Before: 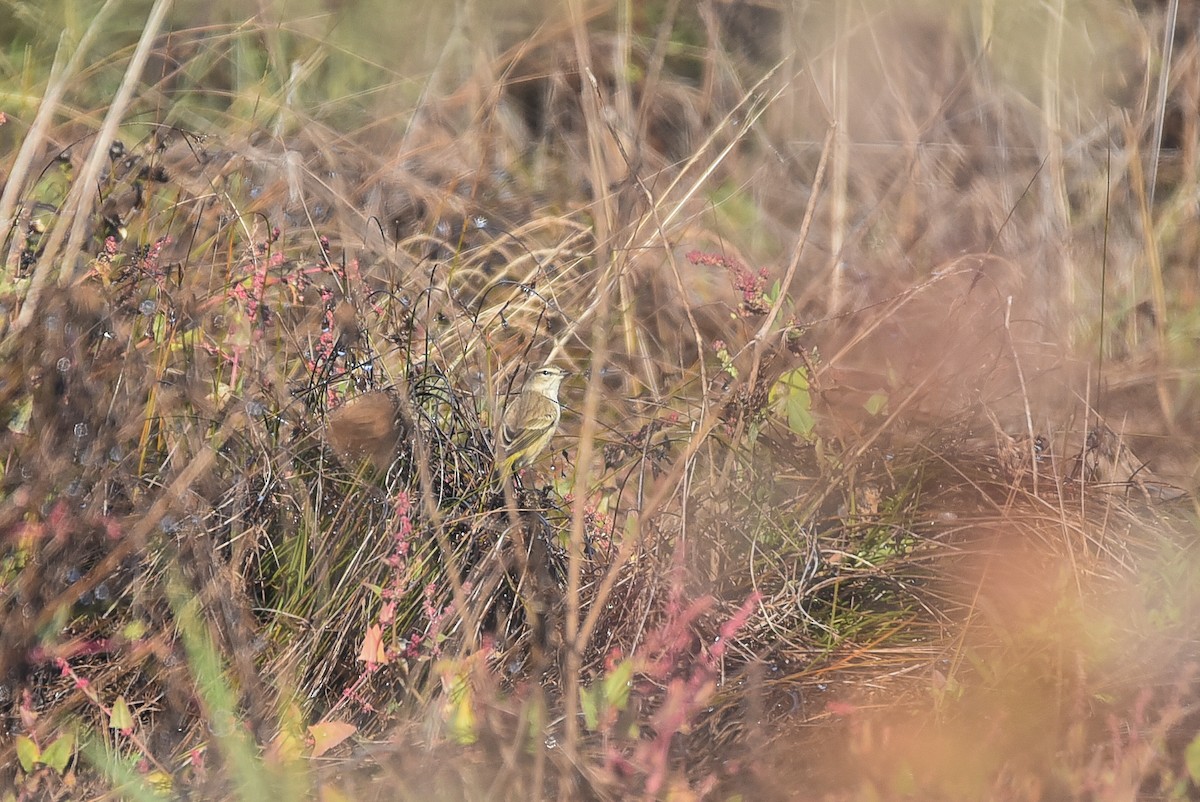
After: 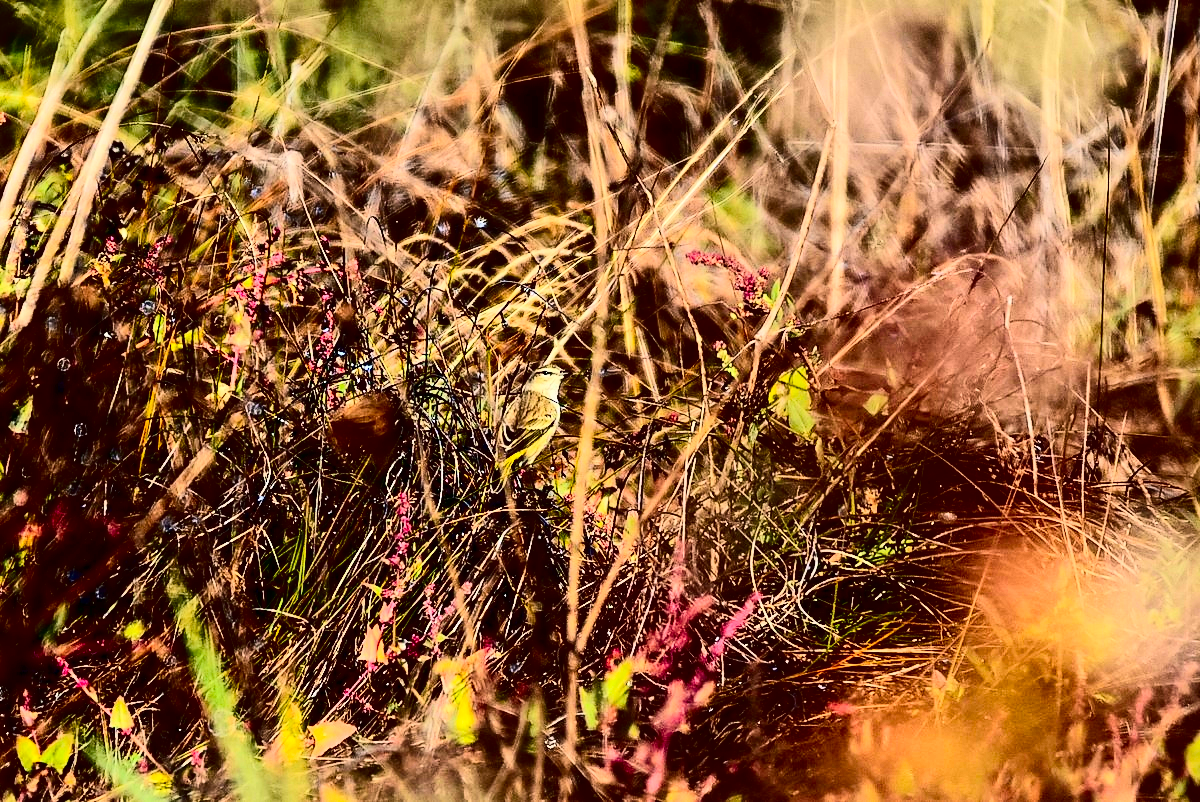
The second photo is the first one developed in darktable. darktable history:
tone curve: curves: ch0 [(0, 0) (0.003, 0.006) (0.011, 0.015) (0.025, 0.032) (0.044, 0.054) (0.069, 0.079) (0.1, 0.111) (0.136, 0.146) (0.177, 0.186) (0.224, 0.229) (0.277, 0.286) (0.335, 0.348) (0.399, 0.426) (0.468, 0.514) (0.543, 0.609) (0.623, 0.706) (0.709, 0.789) (0.801, 0.862) (0.898, 0.926) (1, 1)], color space Lab, independent channels, preserve colors none
contrast brightness saturation: contrast 0.754, brightness -0.992, saturation 0.999
color balance rgb: perceptual saturation grading › global saturation 0.494%, global vibrance 25.427%
